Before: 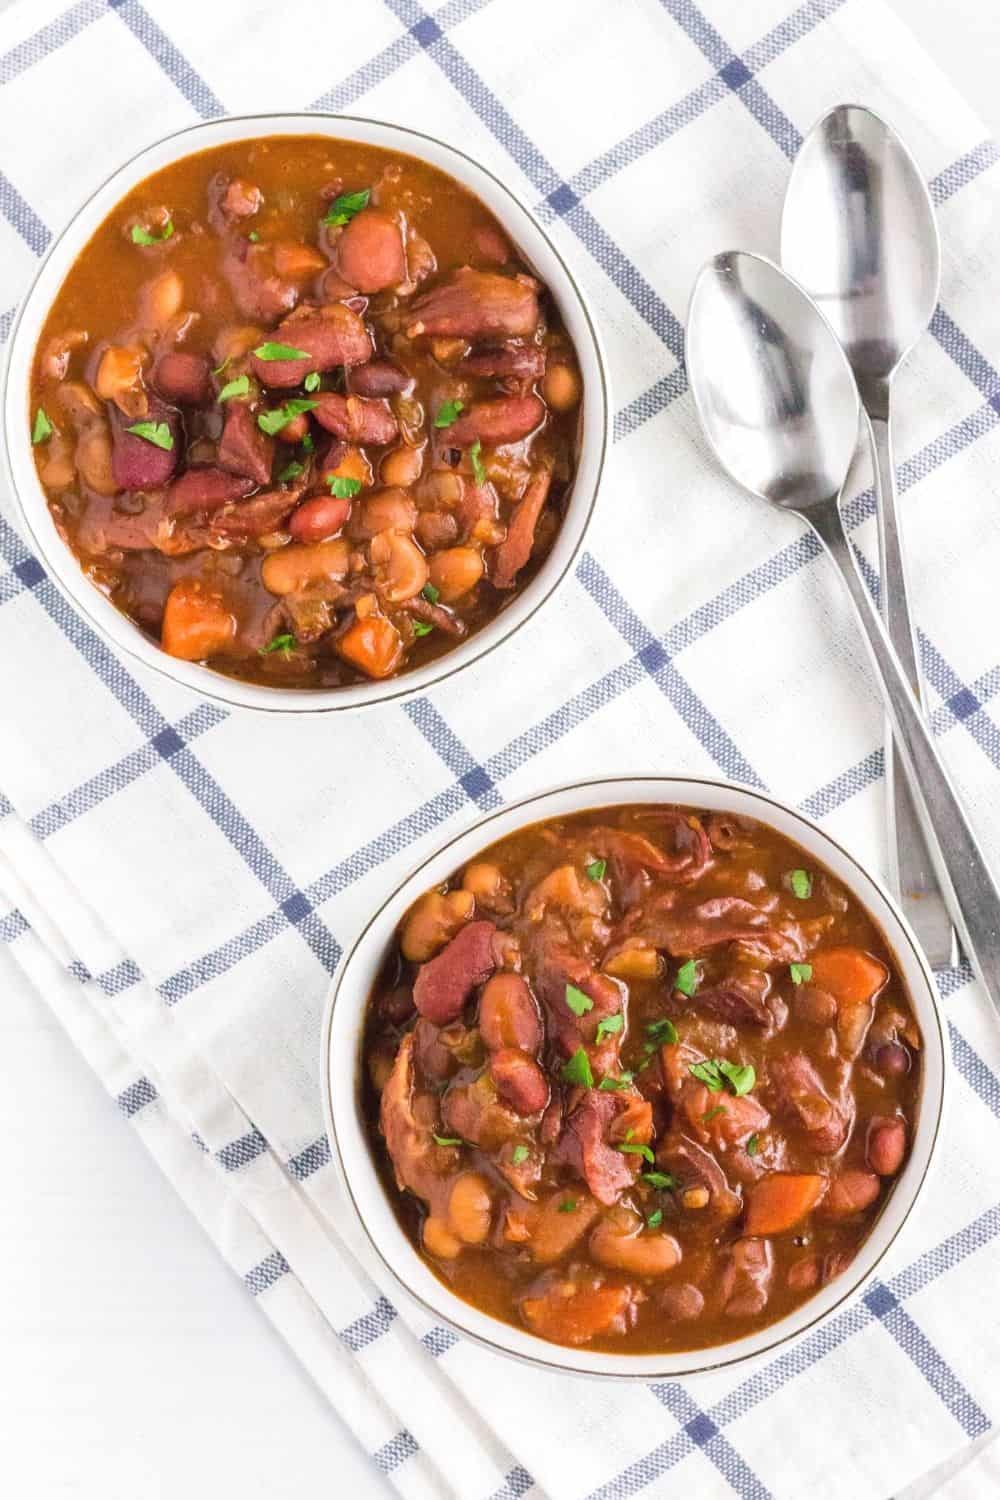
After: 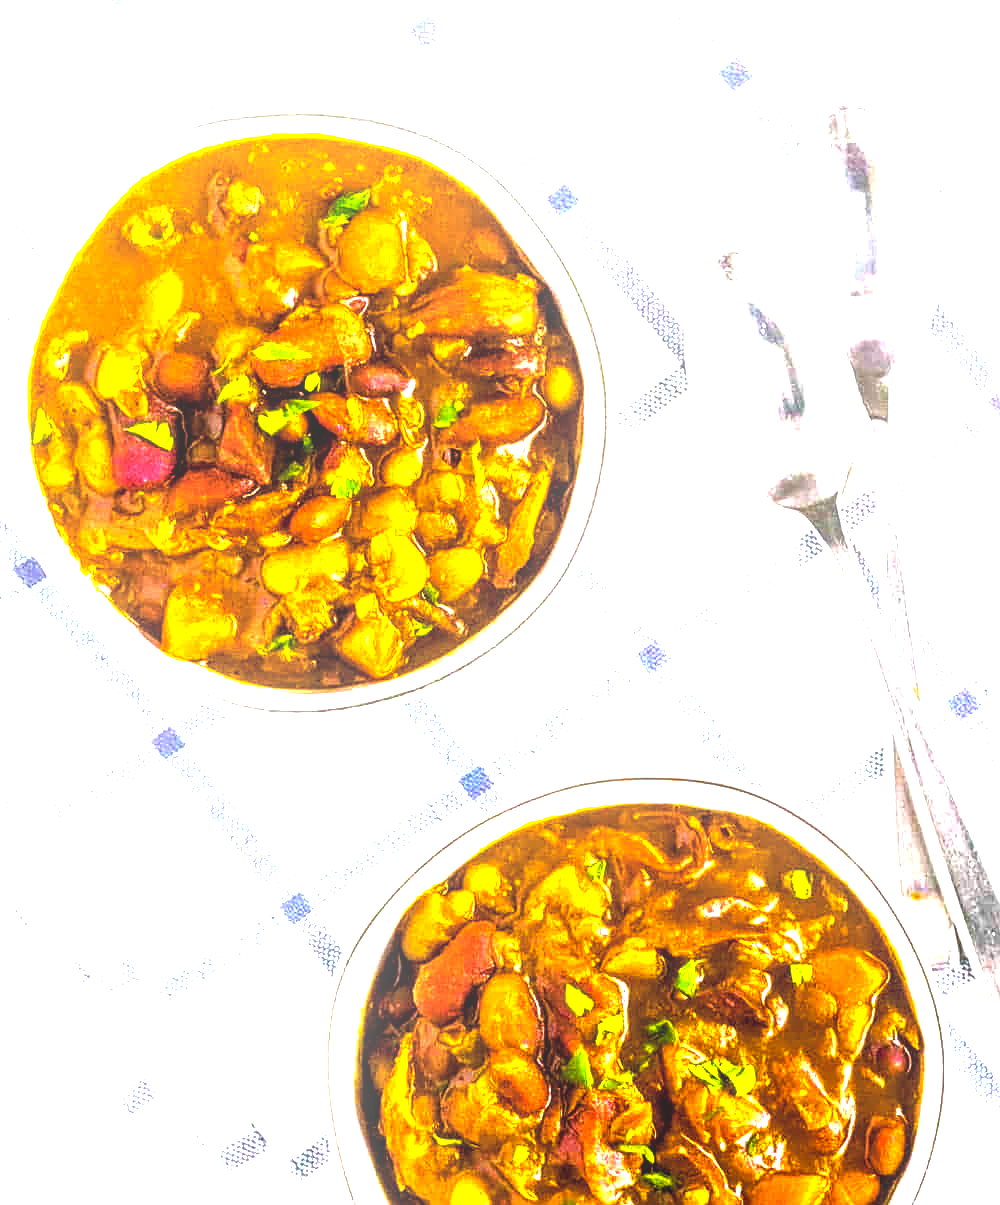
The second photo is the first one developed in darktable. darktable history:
color balance rgb: linear chroma grading › shadows -30%, linear chroma grading › global chroma 35%, perceptual saturation grading › global saturation 75%, perceptual saturation grading › shadows -30%, perceptual brilliance grading › highlights 75%, perceptual brilliance grading › shadows -30%, global vibrance 35%
sharpen: on, module defaults
exposure: black level correction 0.009, compensate highlight preservation false
crop: bottom 19.644%
local contrast: on, module defaults
